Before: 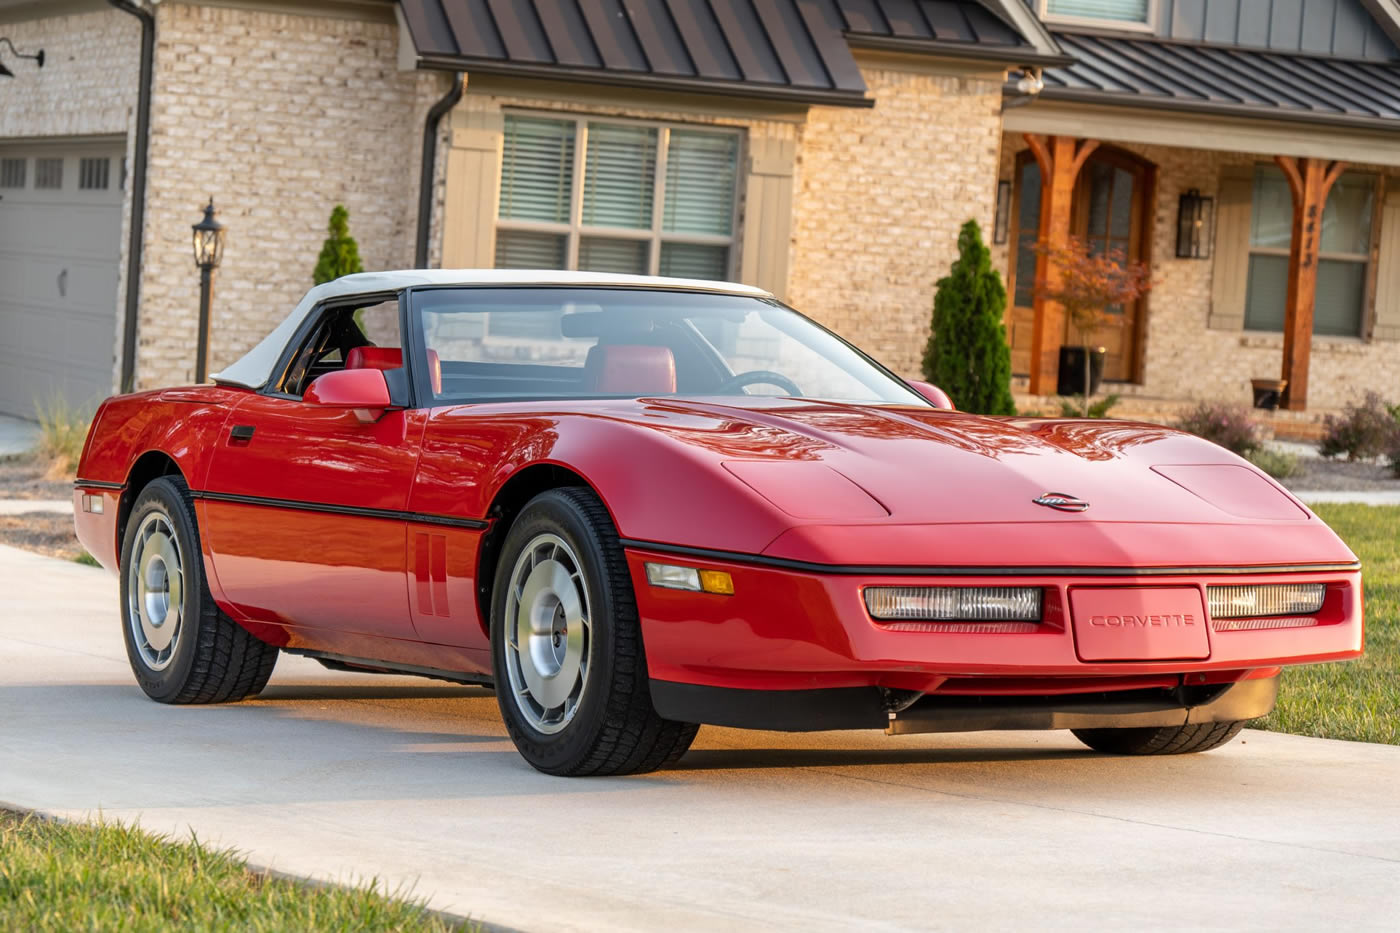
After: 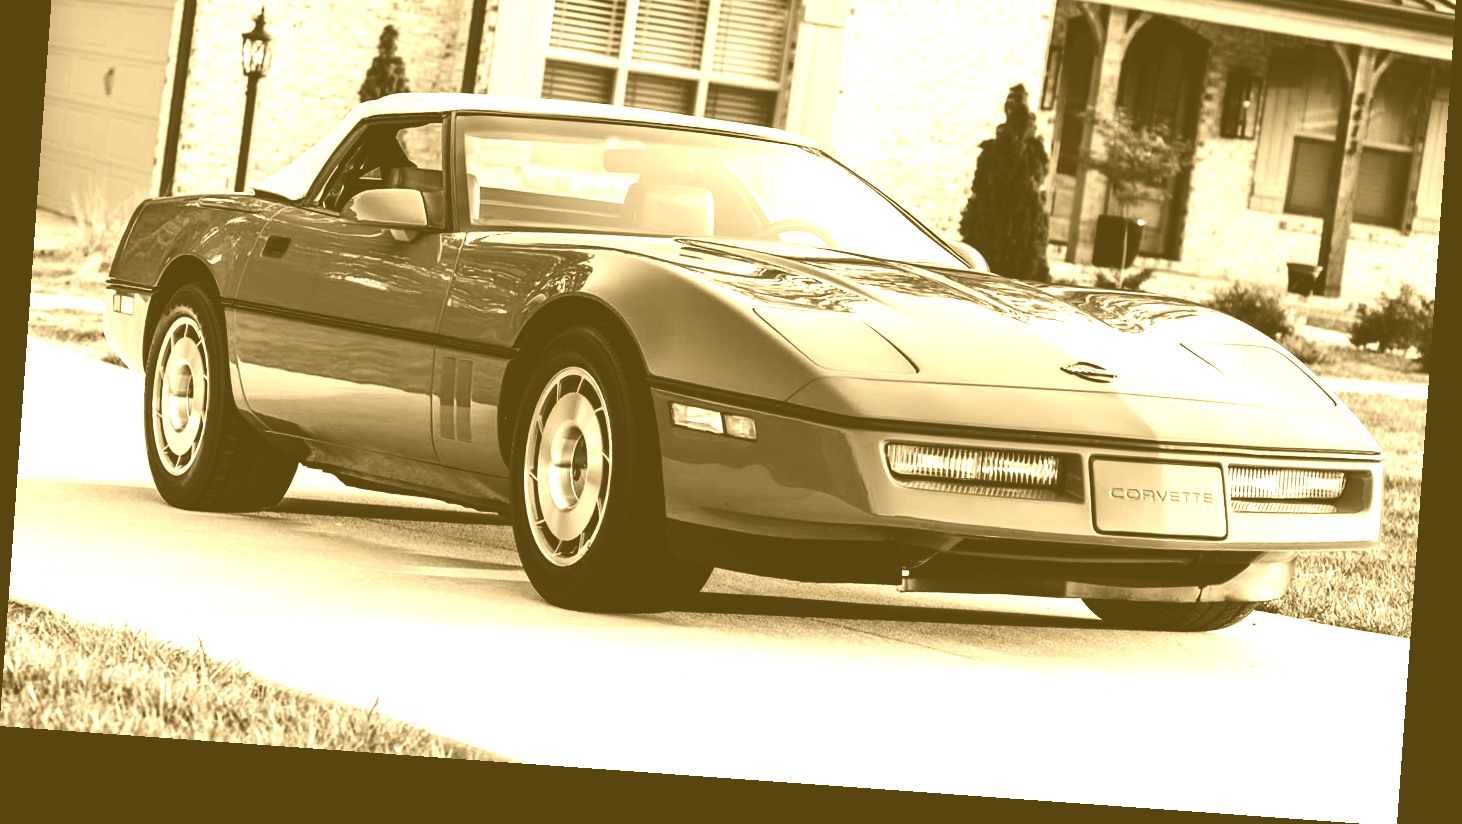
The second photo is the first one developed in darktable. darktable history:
tone equalizer: -8 EV -0.417 EV, -7 EV -0.389 EV, -6 EV -0.333 EV, -5 EV -0.222 EV, -3 EV 0.222 EV, -2 EV 0.333 EV, -1 EV 0.389 EV, +0 EV 0.417 EV, edges refinement/feathering 500, mask exposure compensation -1.25 EV, preserve details no
rotate and perspective: rotation 4.1°, automatic cropping off
contrast brightness saturation: contrast 0.19, brightness -0.24, saturation 0.11
base curve: curves: ch0 [(0, 0) (0.073, 0.04) (0.157, 0.139) (0.492, 0.492) (0.758, 0.758) (1, 1)], preserve colors none
colorize: hue 36°, source mix 100%
crop and rotate: top 19.998%
white balance: emerald 1
